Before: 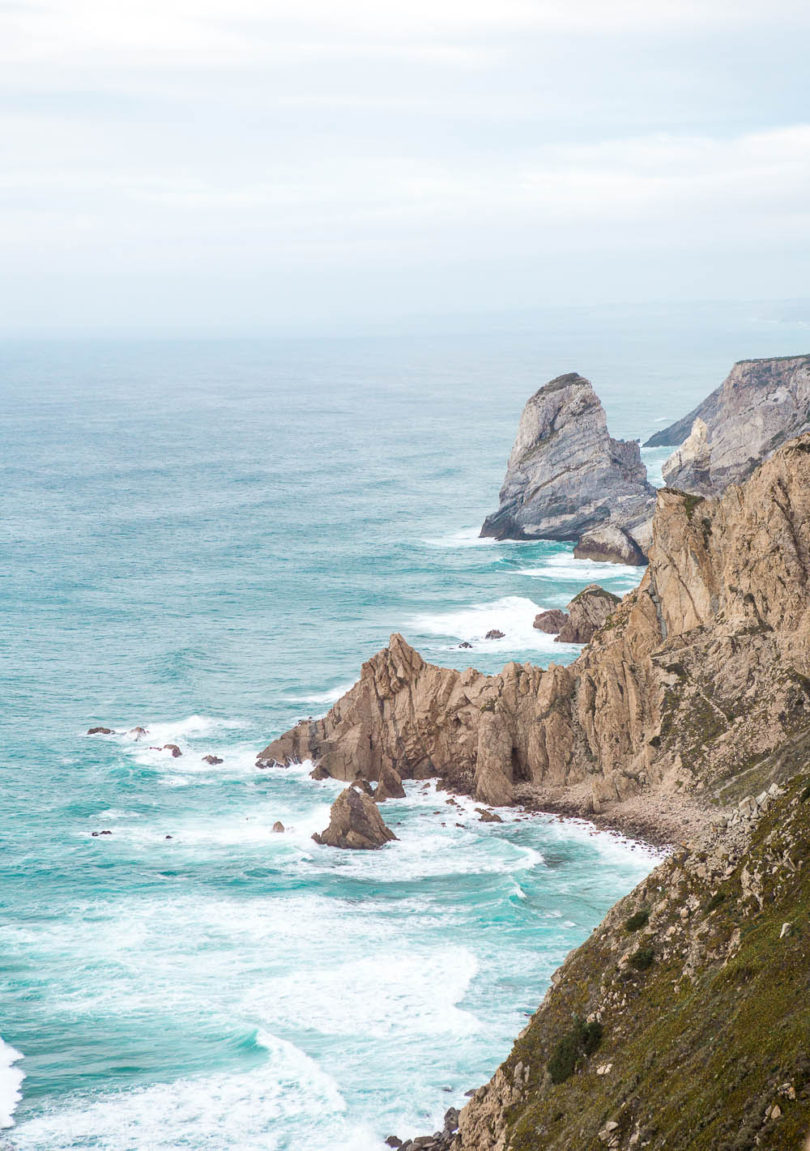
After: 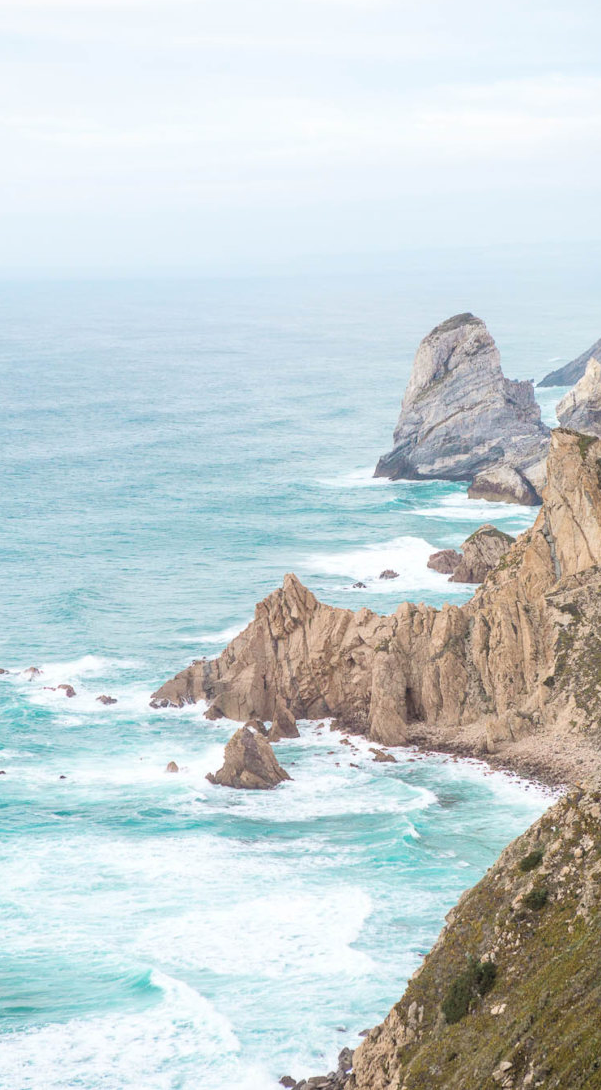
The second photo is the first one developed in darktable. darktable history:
contrast brightness saturation: brightness 0.15
crop and rotate: left 13.15%, top 5.251%, right 12.609%
